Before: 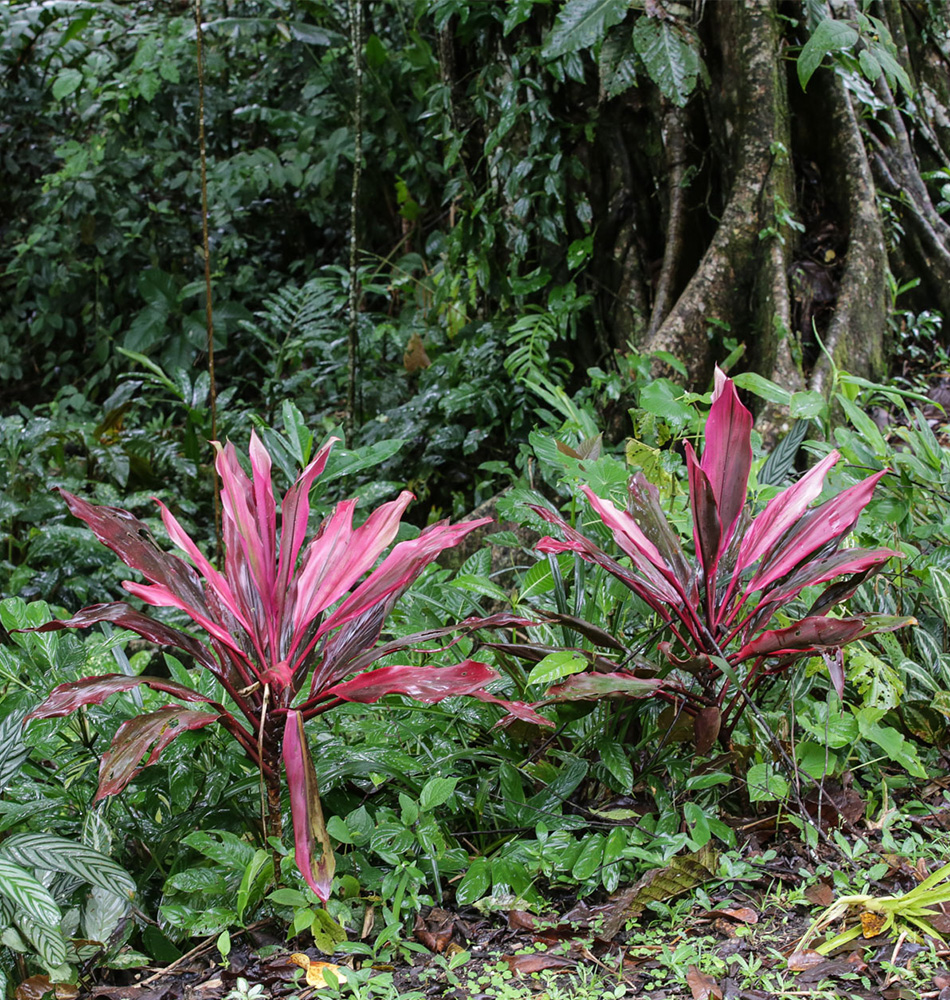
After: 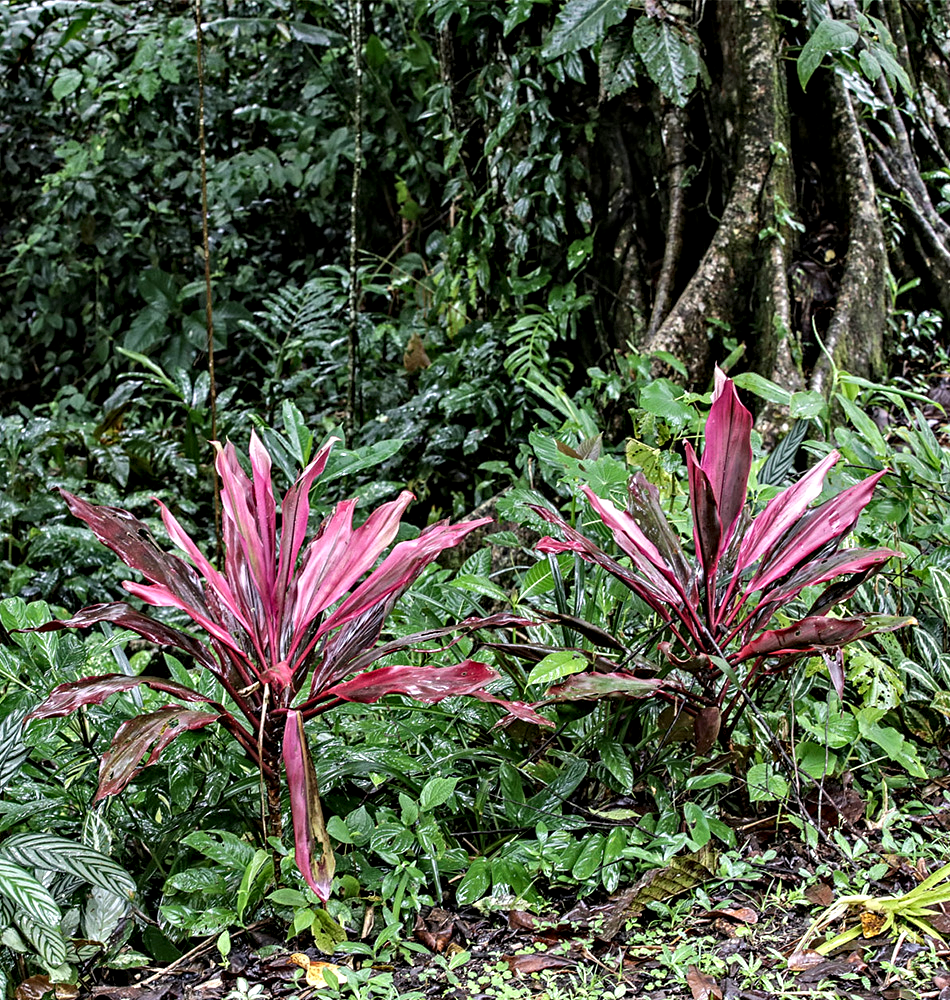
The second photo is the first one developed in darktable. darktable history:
contrast equalizer: octaves 7, y [[0.5, 0.542, 0.583, 0.625, 0.667, 0.708], [0.5 ×6], [0.5 ×6], [0 ×6], [0 ×6]]
